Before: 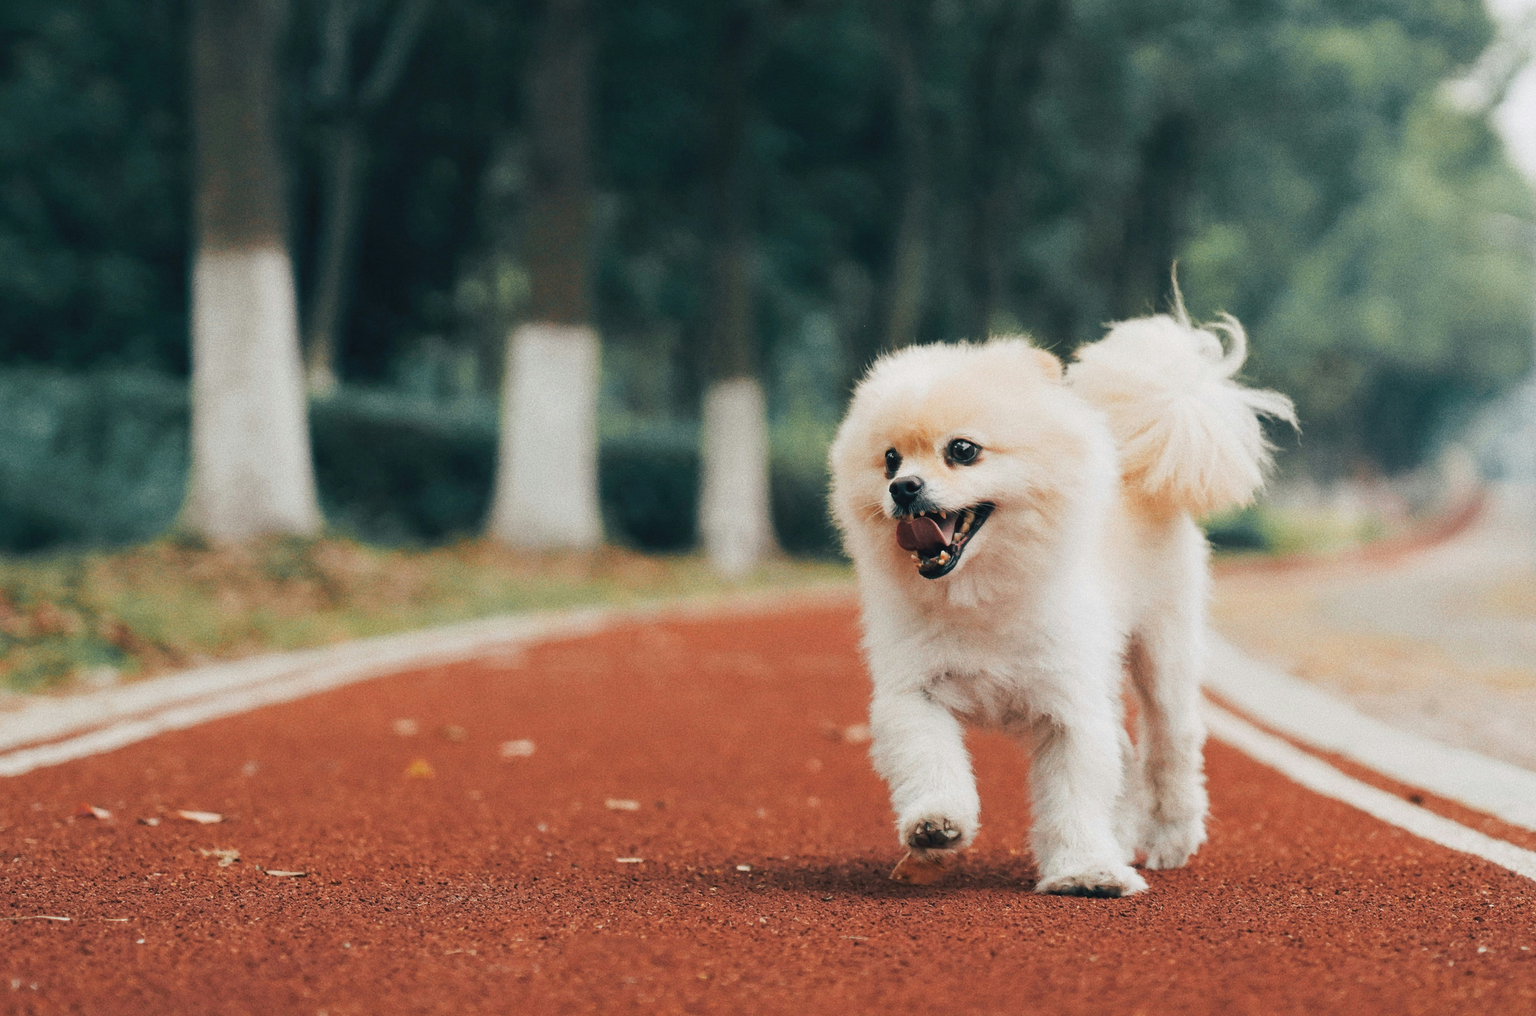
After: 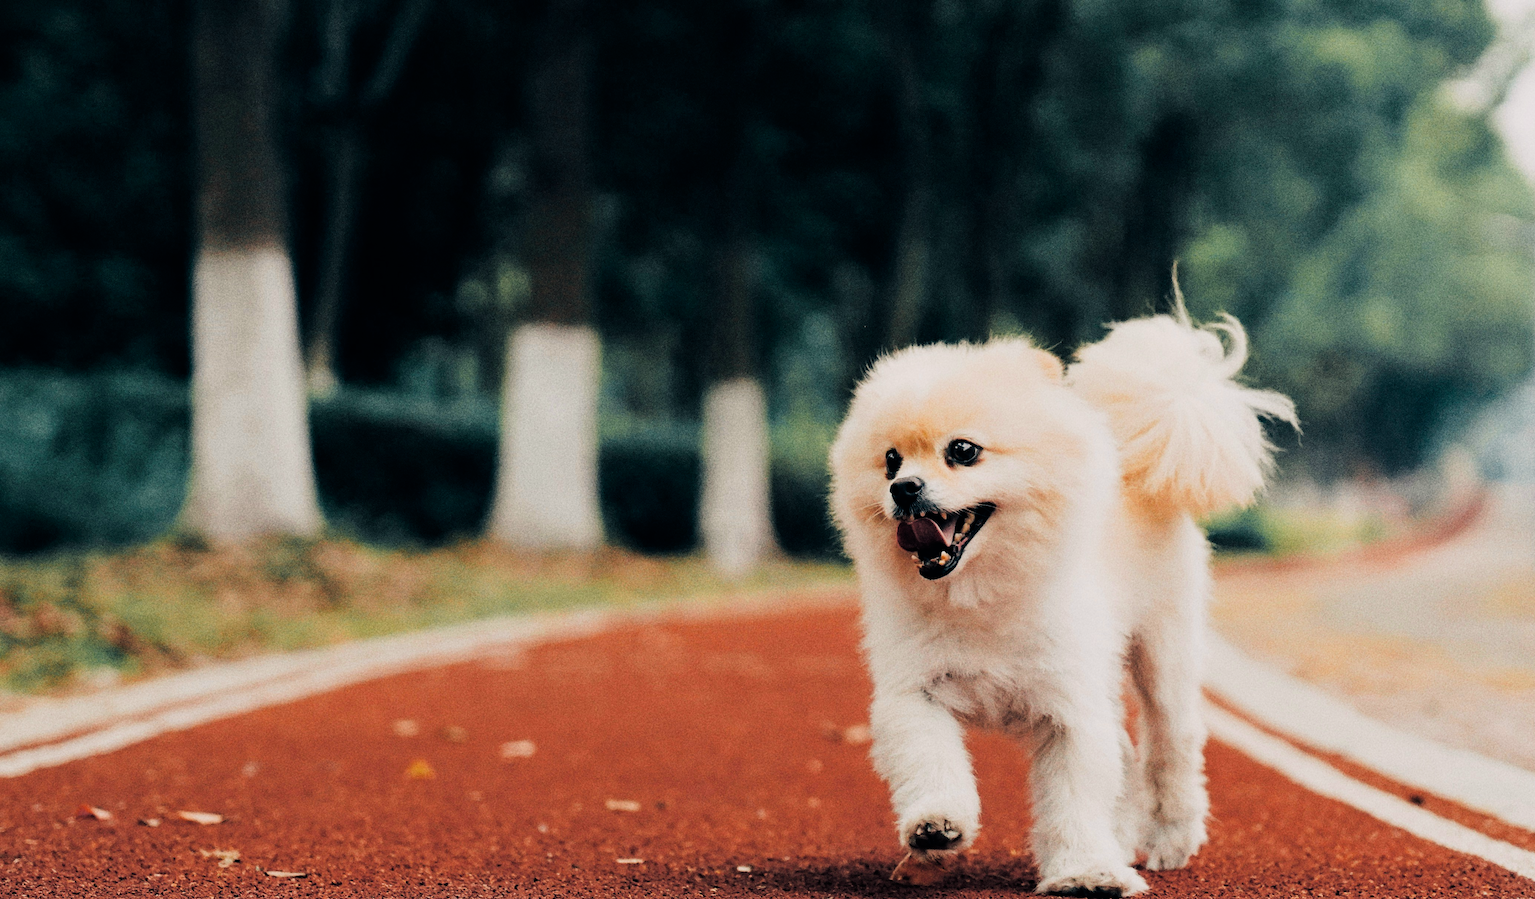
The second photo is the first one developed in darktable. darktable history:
color balance rgb: shadows lift › hue 87.51°, highlights gain › chroma 1.35%, highlights gain › hue 55.1°, global offset › chroma 0.13%, global offset › hue 253.66°, perceptual saturation grading › global saturation 16.38%
crop and rotate: top 0%, bottom 11.49%
haze removal: on, module defaults
filmic rgb: black relative exposure -5 EV, white relative exposure 3.5 EV, hardness 3.19, contrast 1.4, highlights saturation mix -30%
